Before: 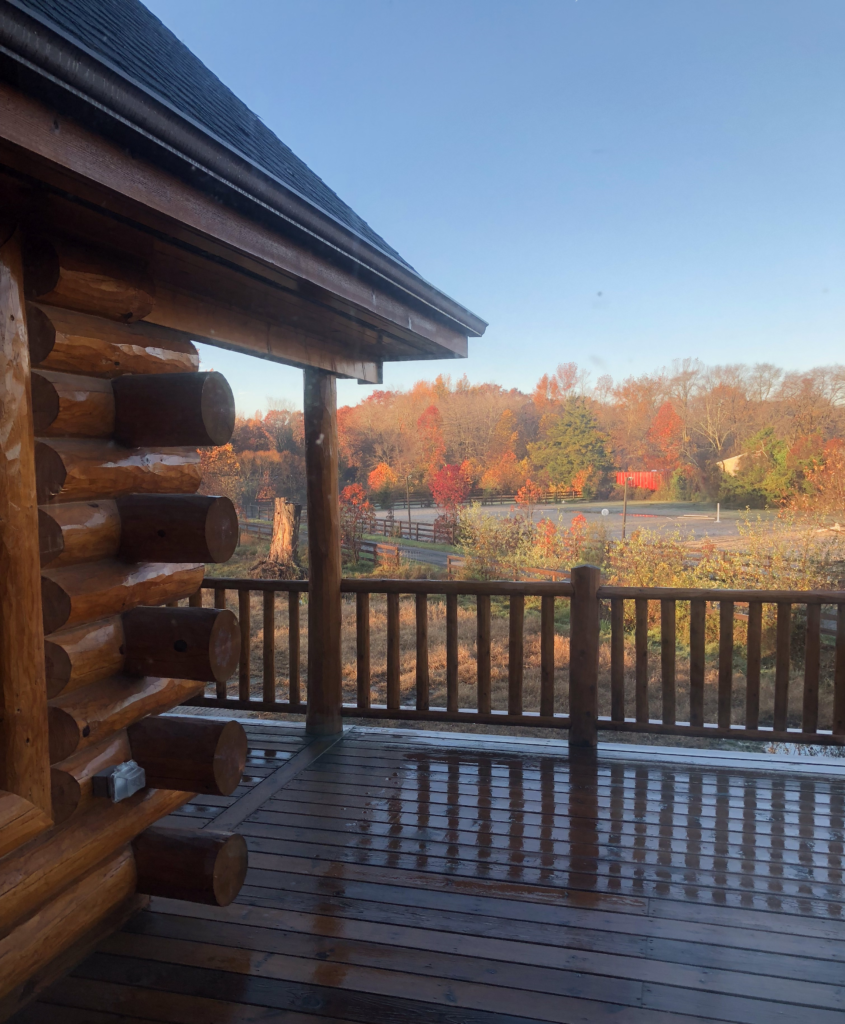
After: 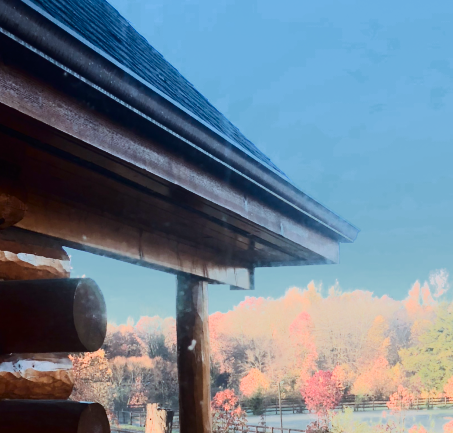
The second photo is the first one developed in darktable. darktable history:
color zones: curves: ch0 [(0.25, 0.5) (0.636, 0.25) (0.75, 0.5)]
filmic rgb: black relative exposure -8.54 EV, white relative exposure 5.54 EV, hardness 3.37, contrast 1.022
crop: left 15.249%, top 9.241%, right 31.139%, bottom 48.446%
exposure: black level correction -0.002, exposure 1.11 EV, compensate exposure bias true, compensate highlight preservation false
color correction: highlights a* -10.12, highlights b* -10.54
tone curve: curves: ch0 [(0, 0) (0.003, 0.006) (0.011, 0.006) (0.025, 0.008) (0.044, 0.014) (0.069, 0.02) (0.1, 0.025) (0.136, 0.037) (0.177, 0.053) (0.224, 0.086) (0.277, 0.13) (0.335, 0.189) (0.399, 0.253) (0.468, 0.375) (0.543, 0.521) (0.623, 0.671) (0.709, 0.789) (0.801, 0.841) (0.898, 0.889) (1, 1)], color space Lab, independent channels, preserve colors none
contrast brightness saturation: saturation 0.096
